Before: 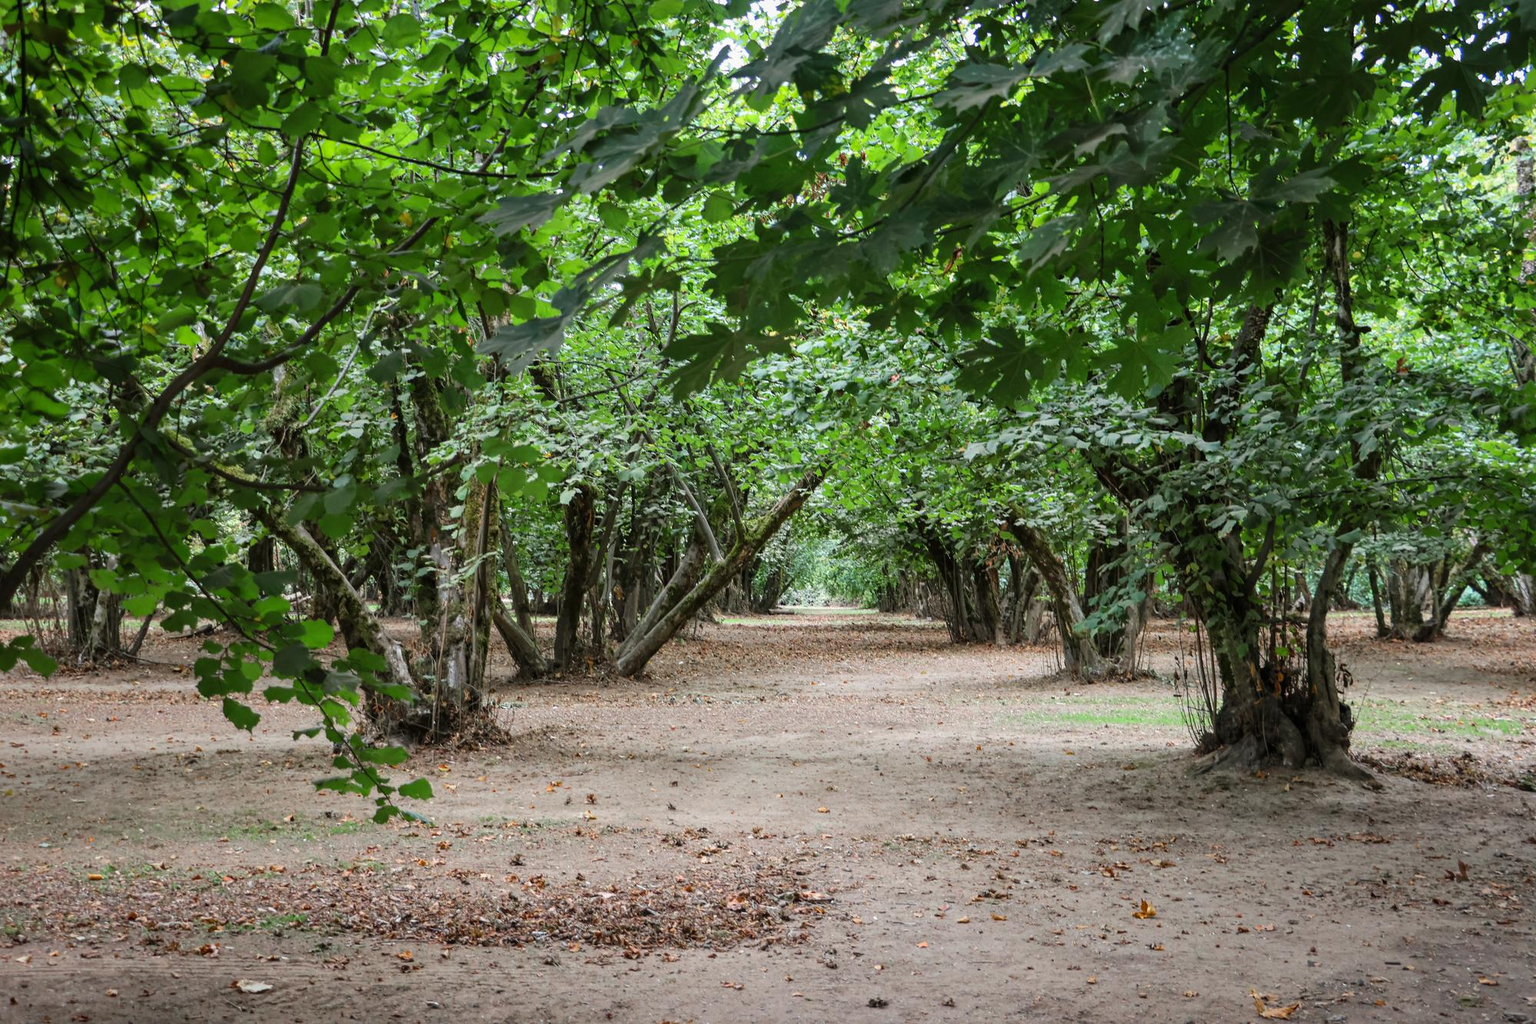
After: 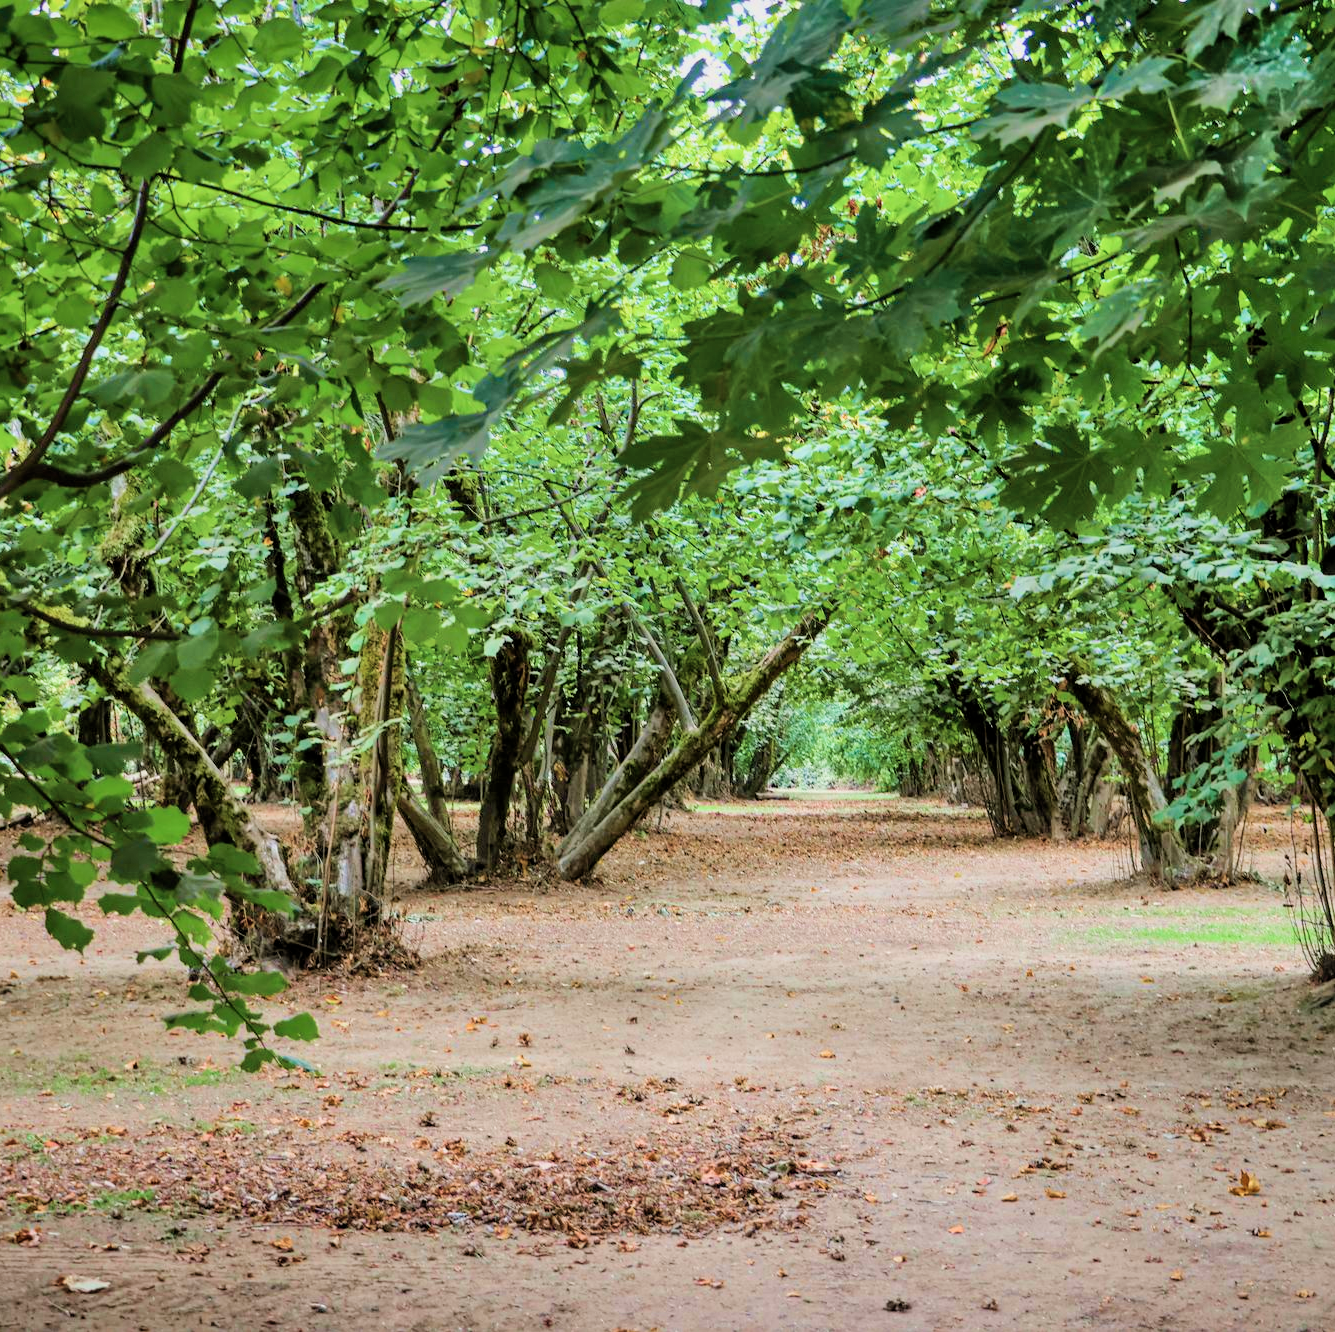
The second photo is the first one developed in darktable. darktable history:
crop and rotate: left 12.288%, right 20.914%
velvia: strength 75%
shadows and highlights: radius 110.67, shadows 51.21, white point adjustment 9.05, highlights -5.03, soften with gaussian
color balance rgb: perceptual saturation grading › global saturation 0.886%, perceptual brilliance grading › highlights 8.746%, perceptual brilliance grading › mid-tones 3.793%, perceptual brilliance grading › shadows 1.525%, global vibrance 2.371%
filmic rgb: black relative exposure -8.76 EV, white relative exposure 4.98 EV, target black luminance 0%, hardness 3.78, latitude 65.73%, contrast 0.834, shadows ↔ highlights balance 19.62%
